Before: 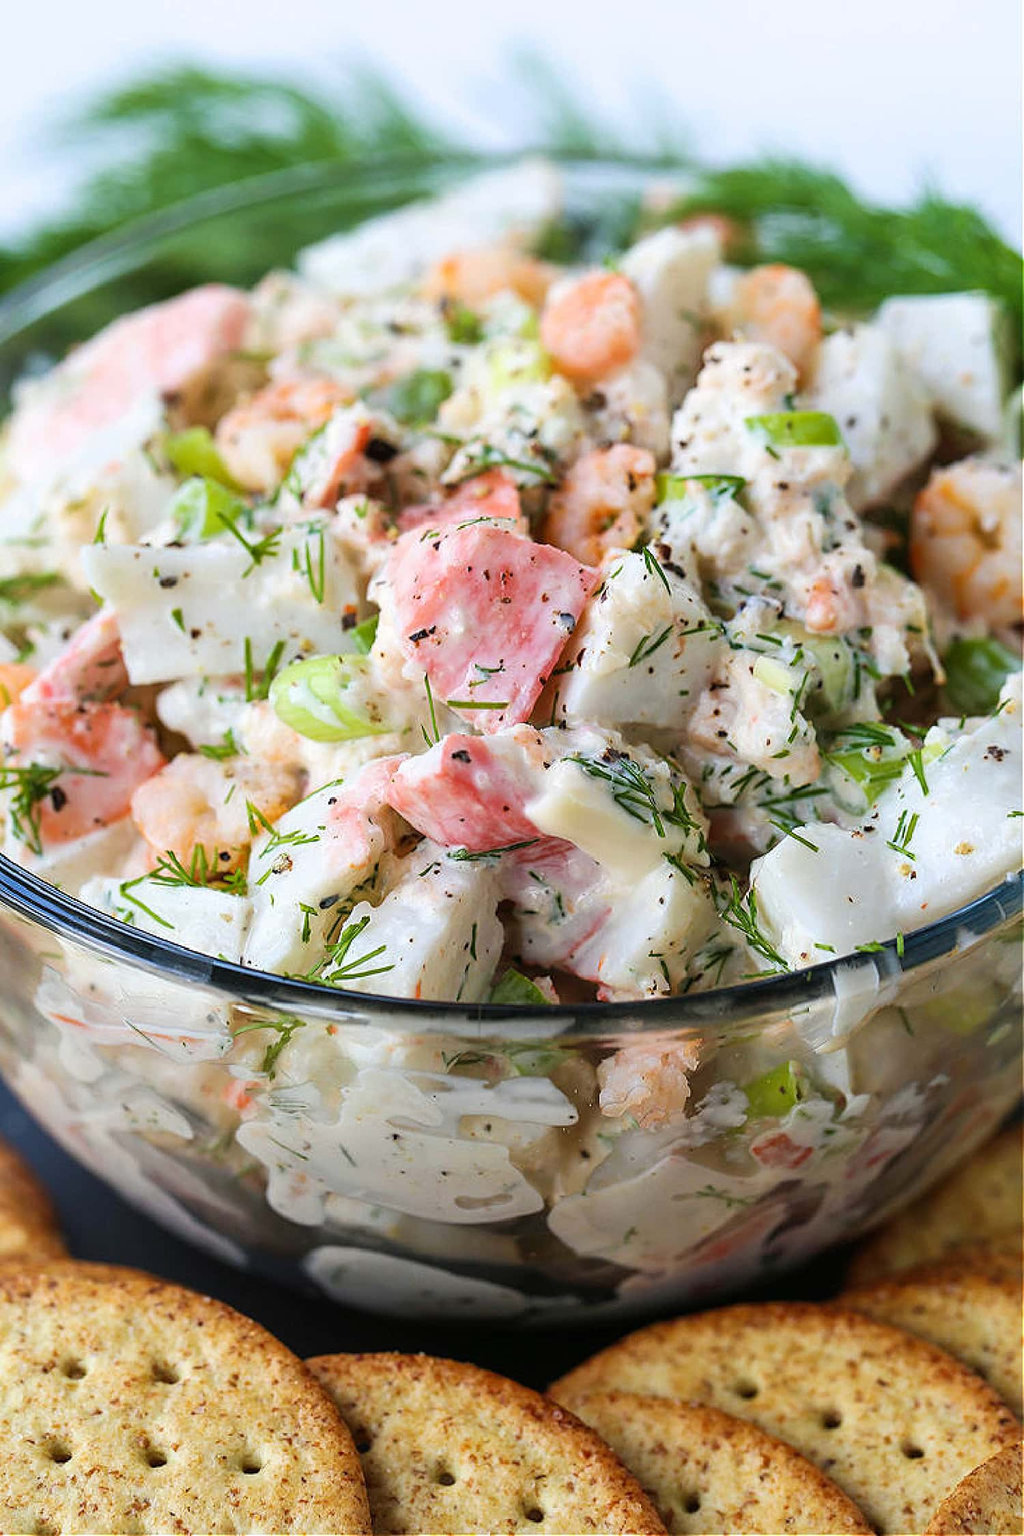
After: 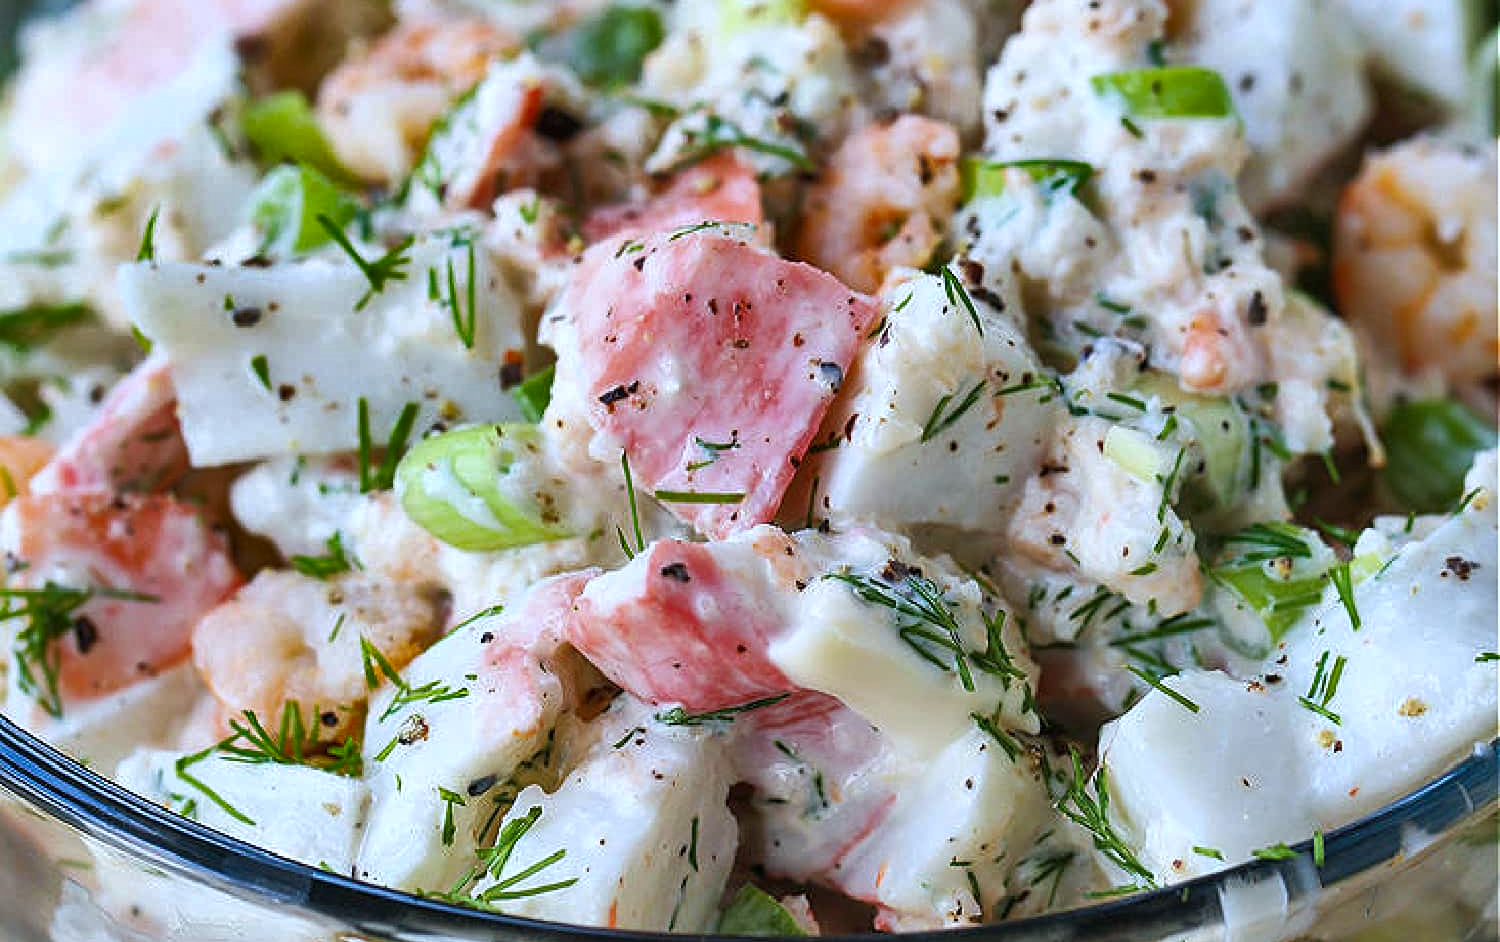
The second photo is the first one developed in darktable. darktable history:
color calibration: x 0.367, y 0.376, temperature 4372.25 K
shadows and highlights: radius 118.69, shadows 42.21, highlights -61.56, soften with gaussian
crop and rotate: top 23.84%, bottom 34.294%
